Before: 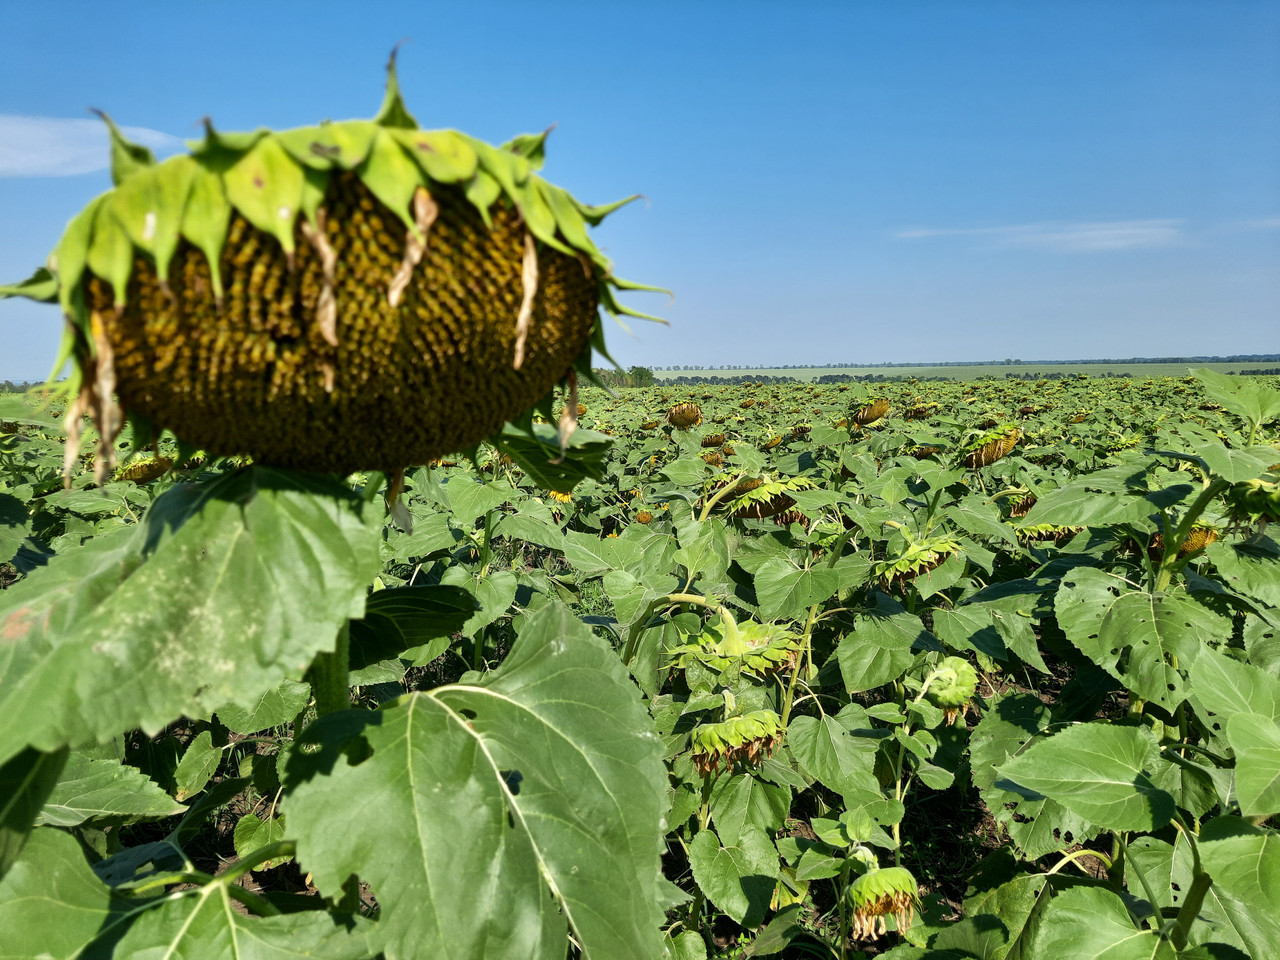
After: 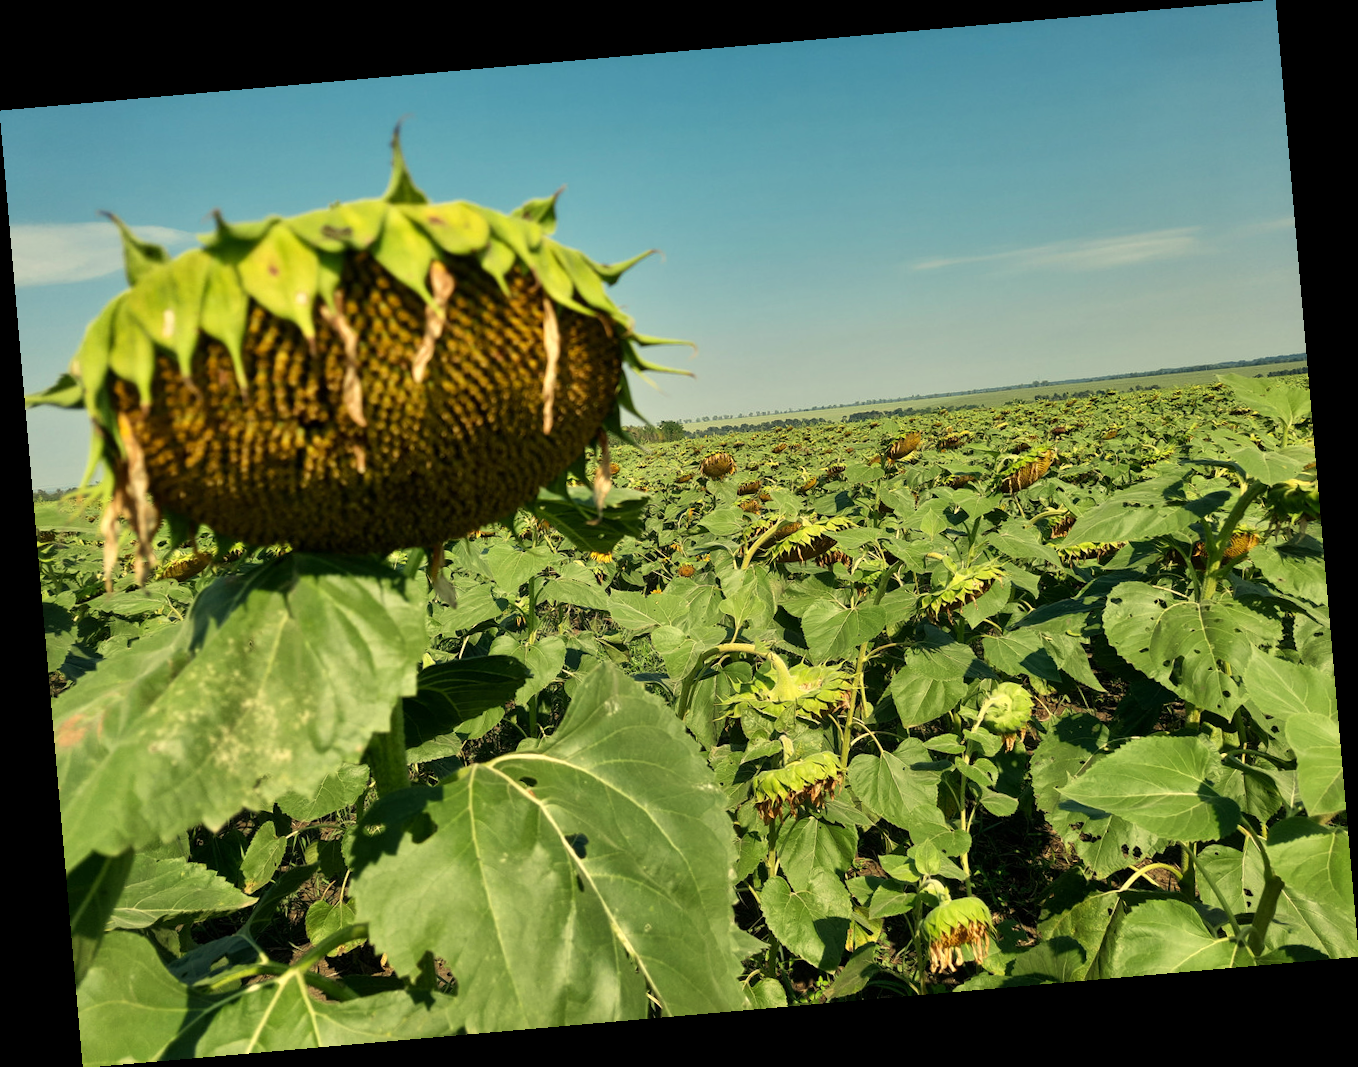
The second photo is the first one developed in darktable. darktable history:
rotate and perspective: rotation -4.98°, automatic cropping off
white balance: red 1.08, blue 0.791
